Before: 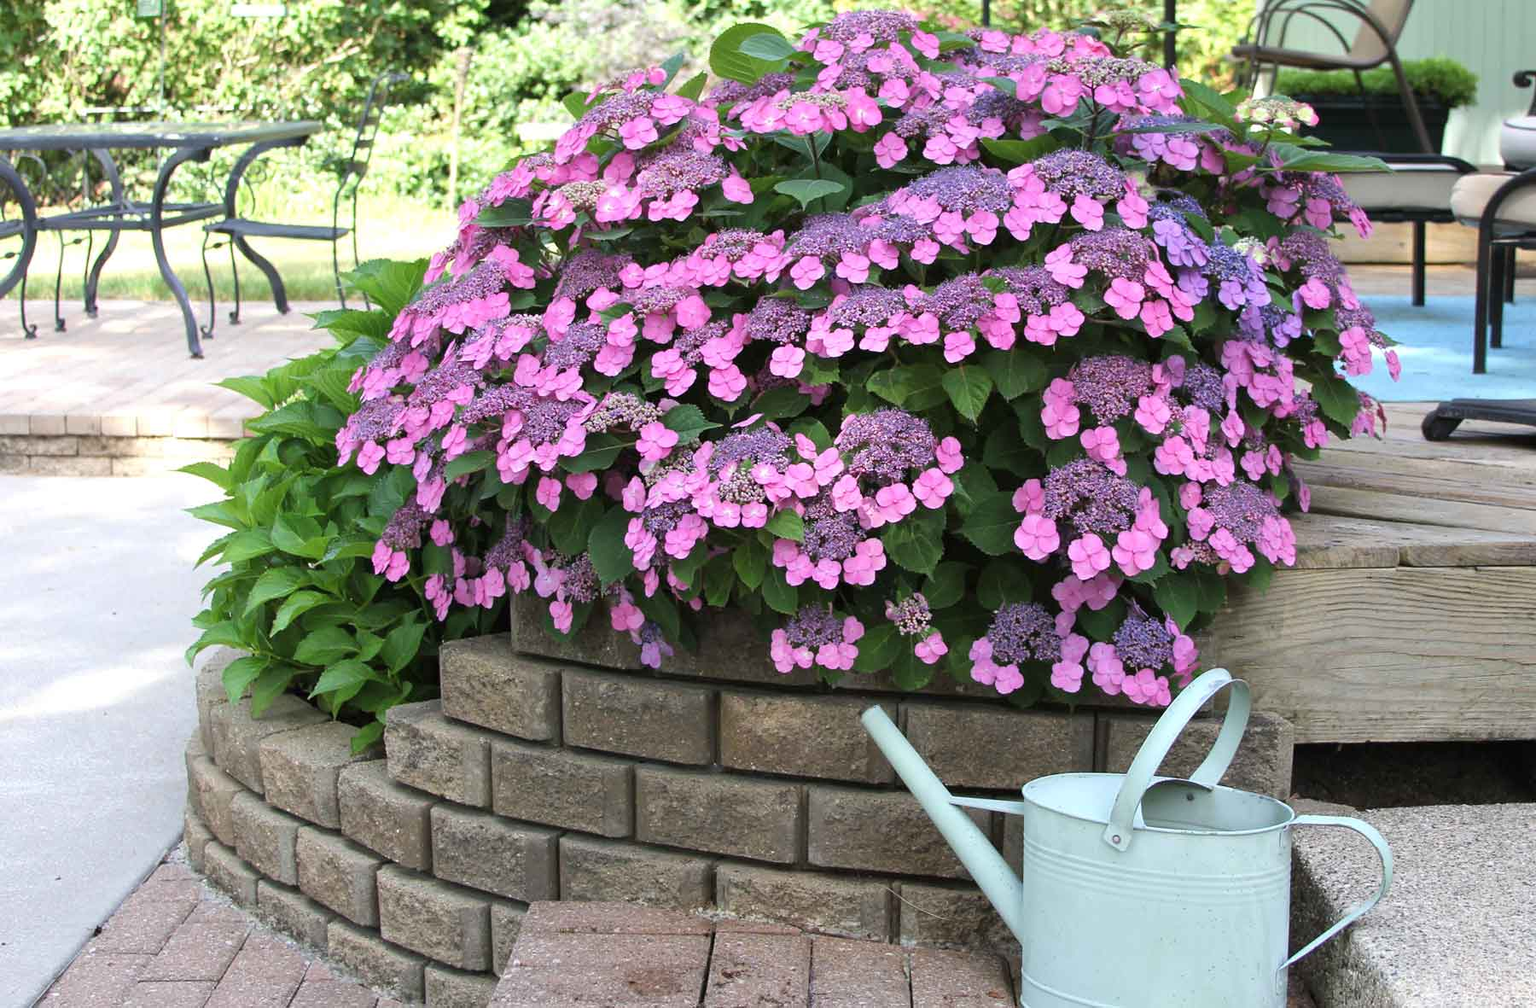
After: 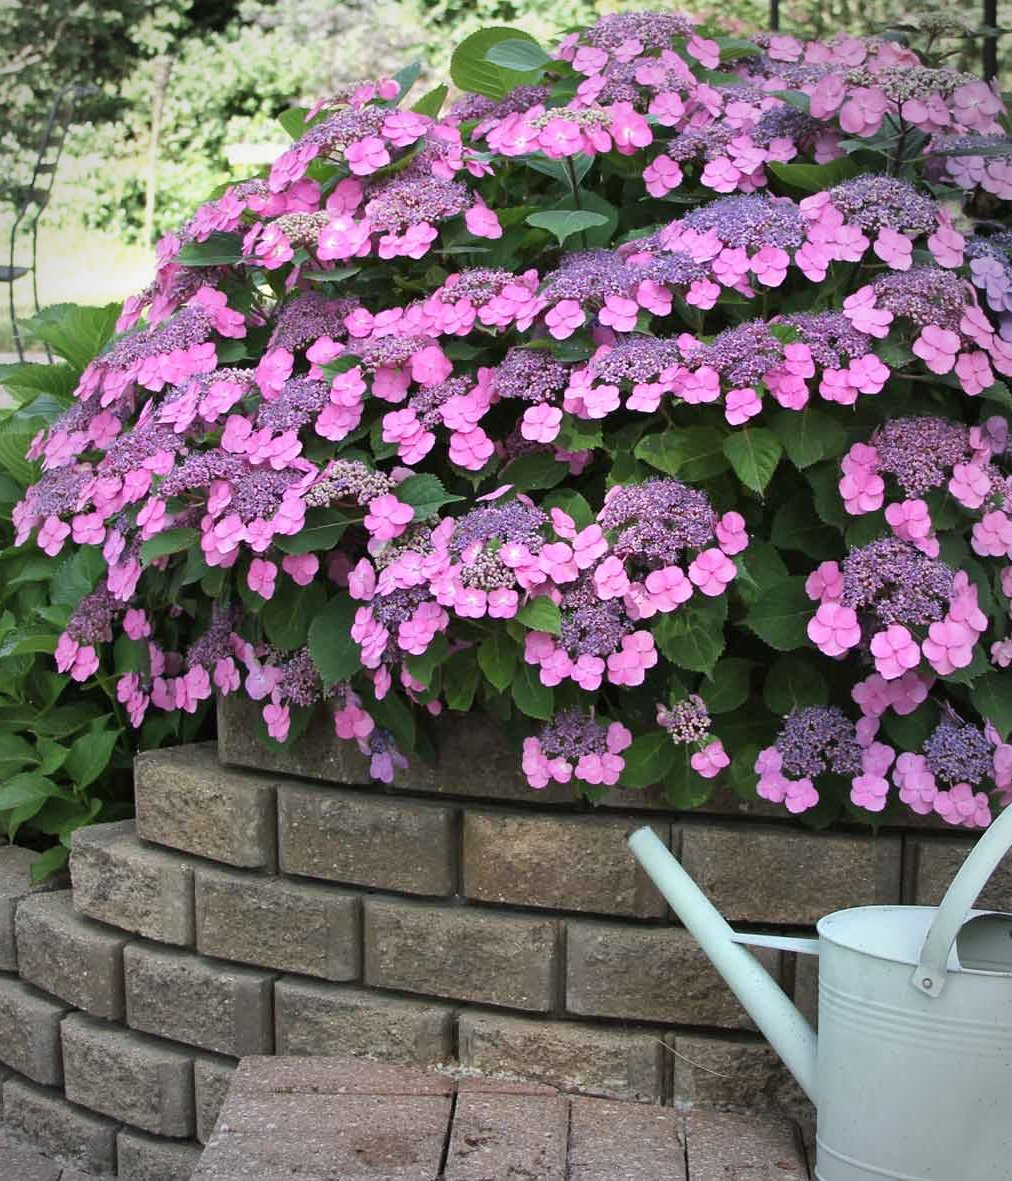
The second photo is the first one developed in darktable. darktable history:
crop: left 21.219%, right 22.548%
vignetting: automatic ratio true
